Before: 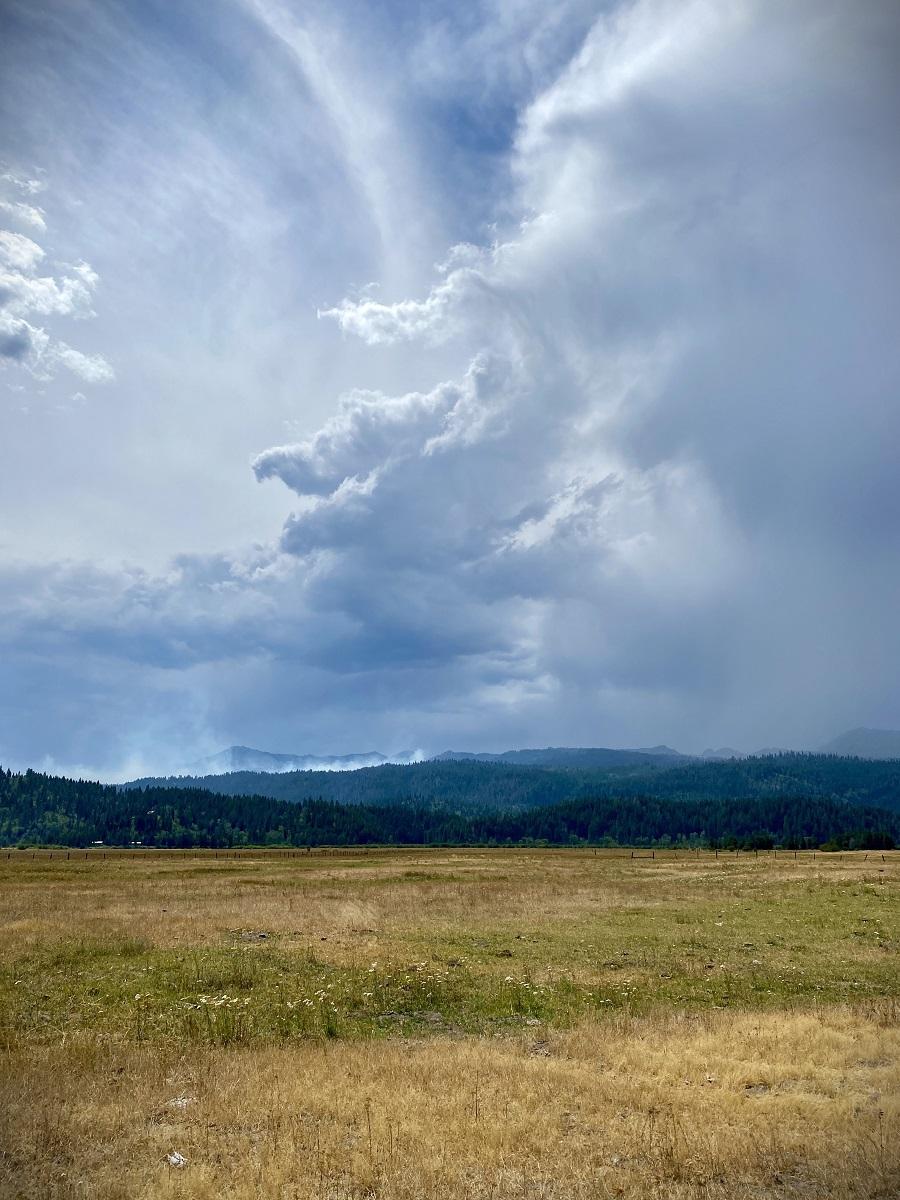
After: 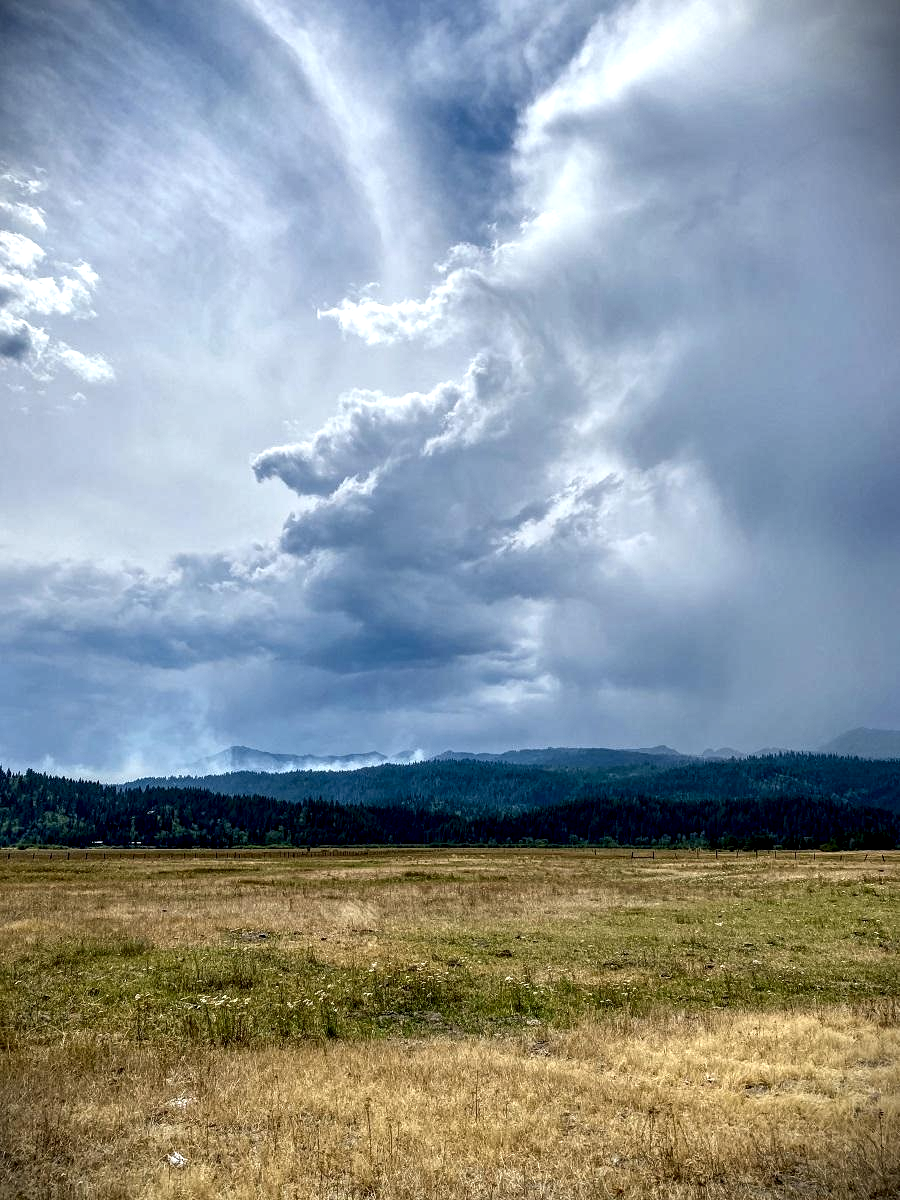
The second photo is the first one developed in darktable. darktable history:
local contrast: highlights 79%, shadows 56%, detail 175%, midtone range 0.428
exposure: black level correction 0.001, exposure 0.014 EV, compensate highlight preservation false
